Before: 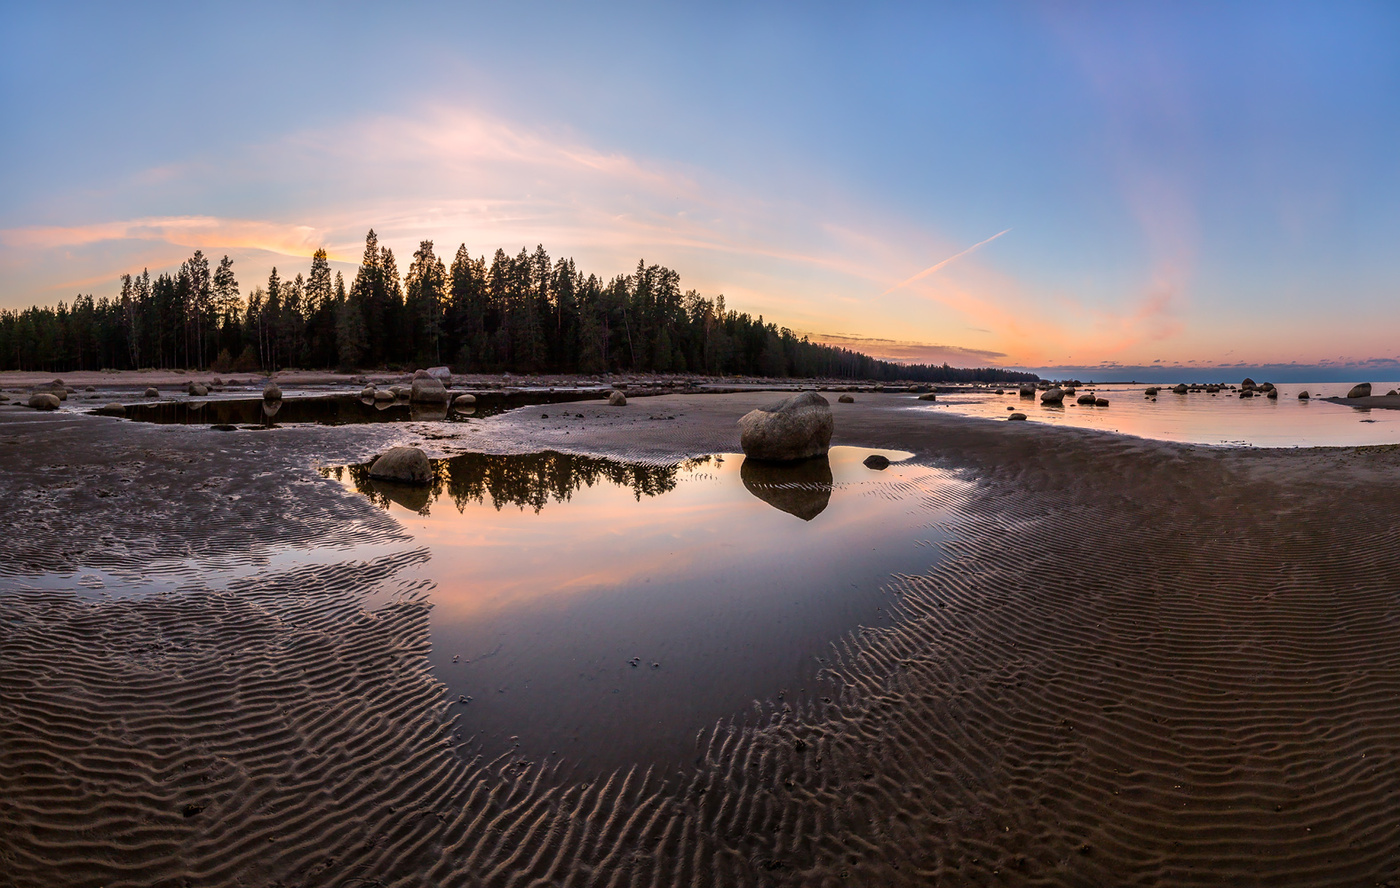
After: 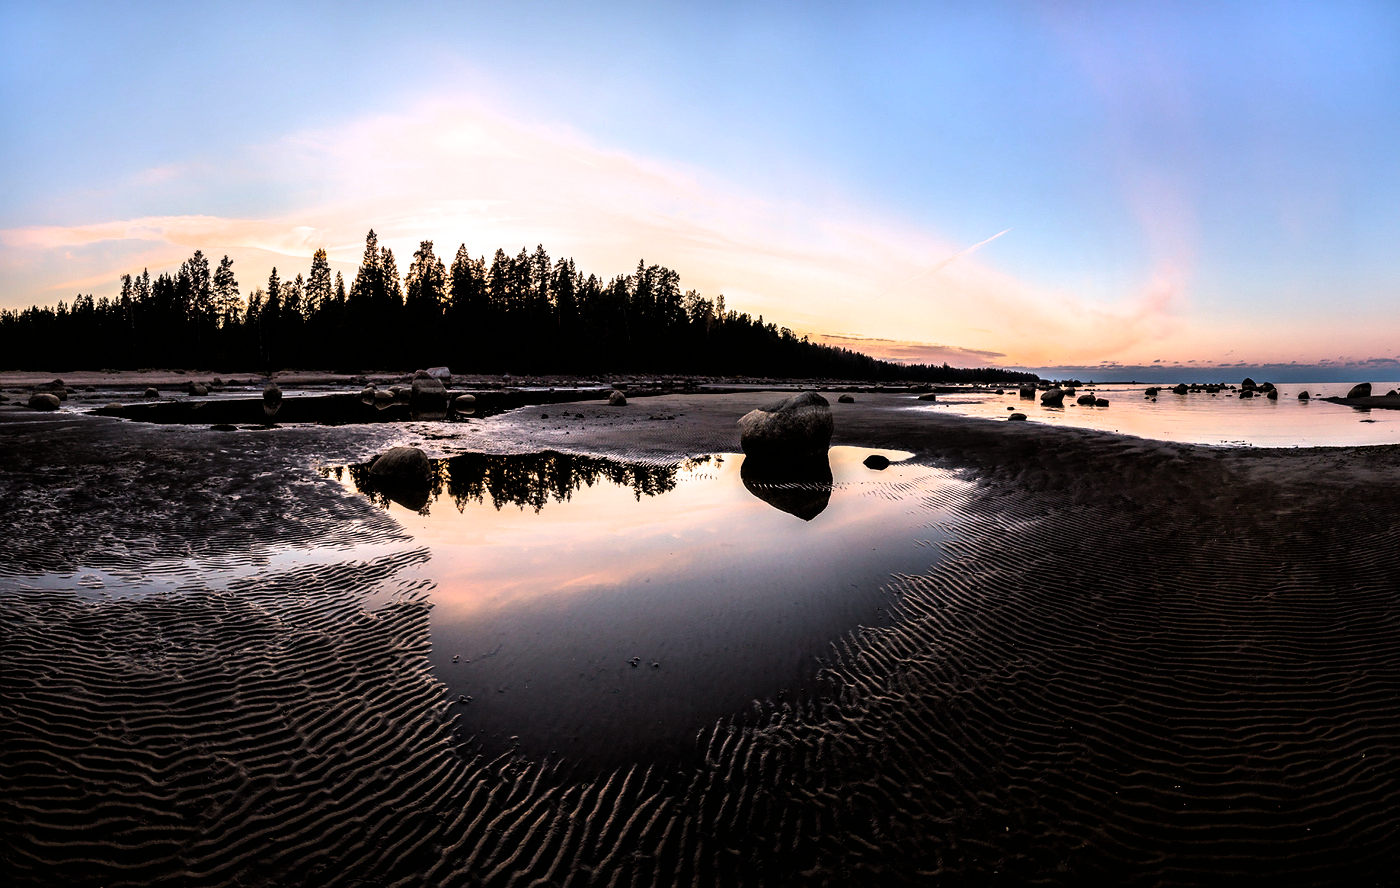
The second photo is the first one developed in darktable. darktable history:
filmic rgb: black relative exposure -8.26 EV, white relative exposure 2.21 EV, threshold 3.02 EV, hardness 7.09, latitude 85.08%, contrast 1.691, highlights saturation mix -3.86%, shadows ↔ highlights balance -2.03%, color science v5 (2021), contrast in shadows safe, contrast in highlights safe, enable highlight reconstruction true
